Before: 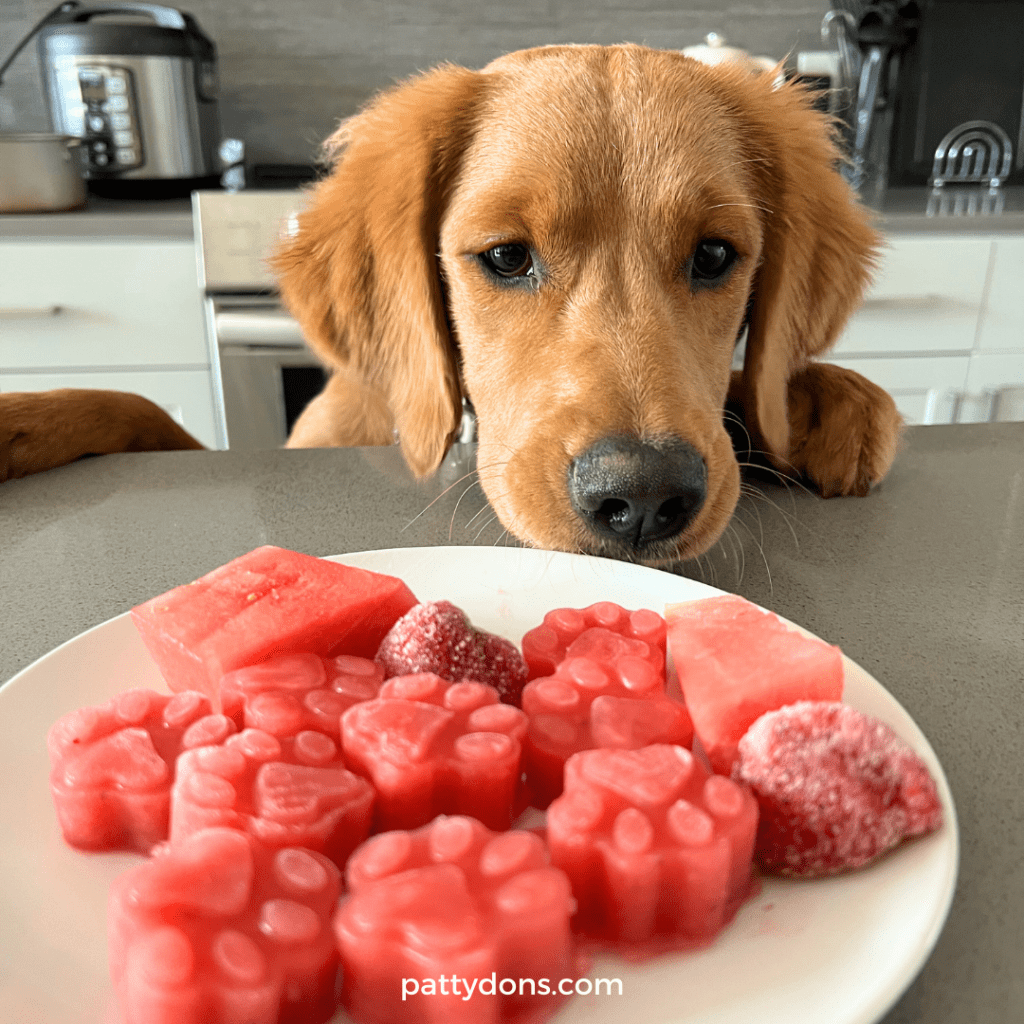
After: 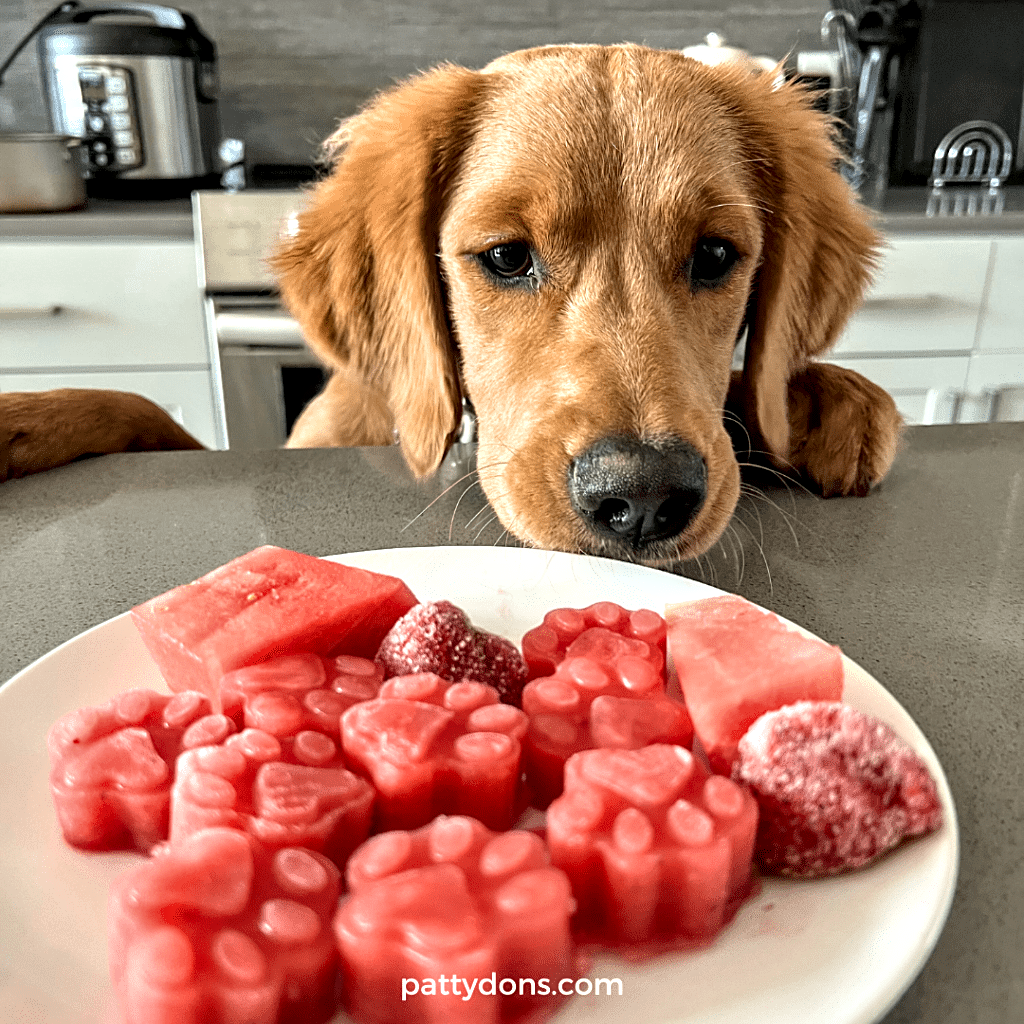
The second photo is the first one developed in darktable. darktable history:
sharpen: on, module defaults
contrast equalizer: y [[0.513, 0.565, 0.608, 0.562, 0.512, 0.5], [0.5 ×6], [0.5, 0.5, 0.5, 0.528, 0.598, 0.658], [0 ×6], [0 ×6]]
local contrast: on, module defaults
